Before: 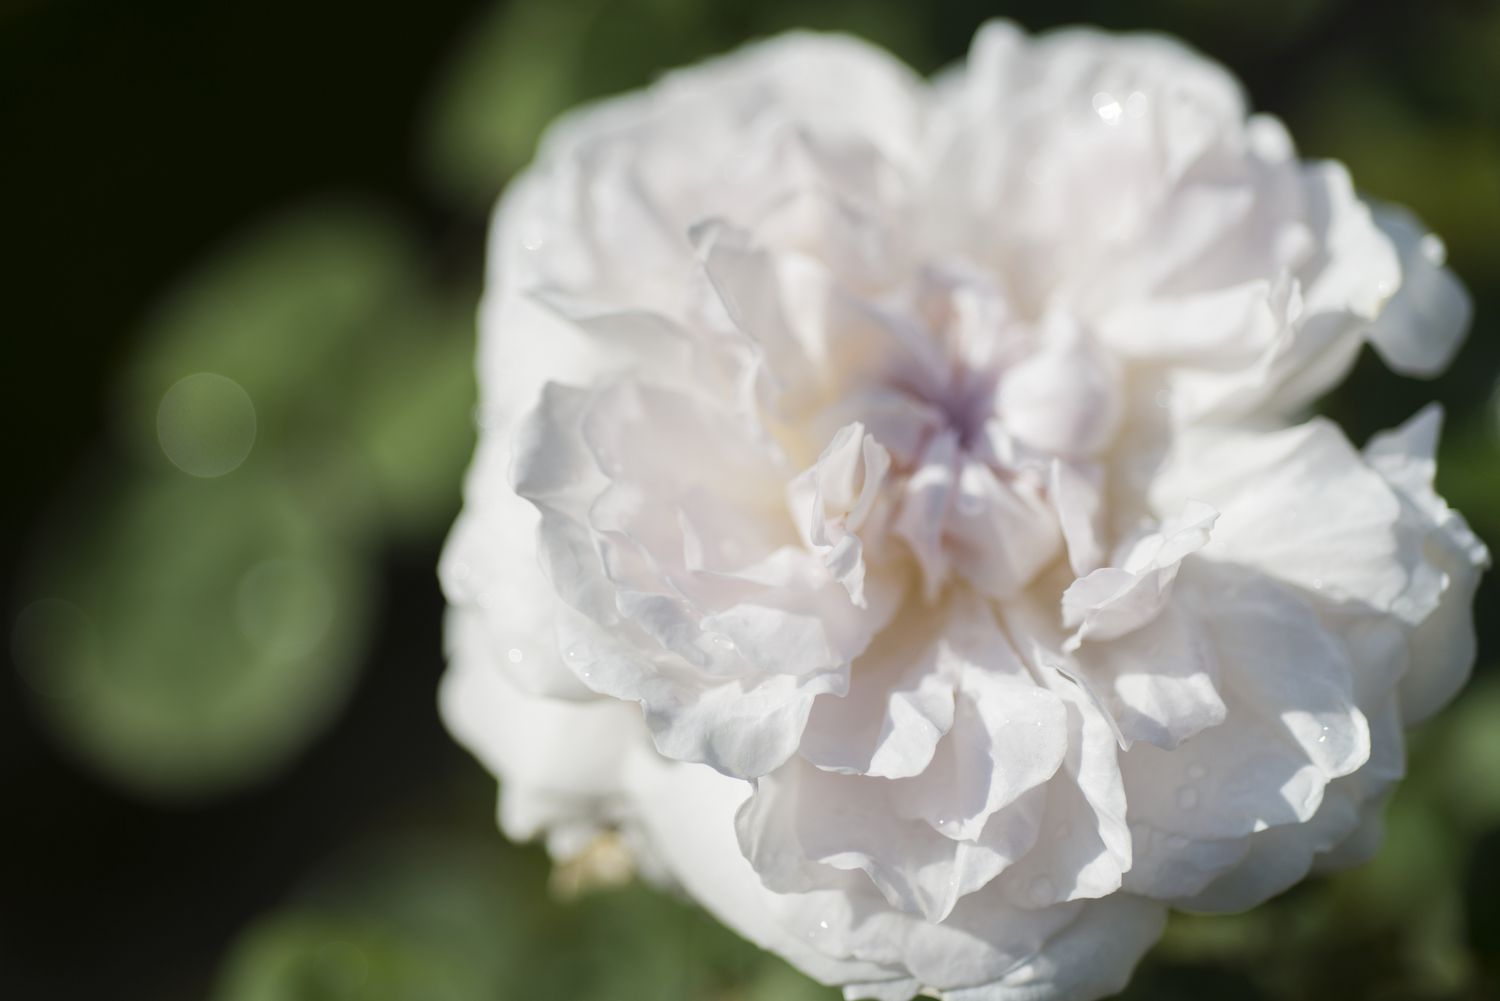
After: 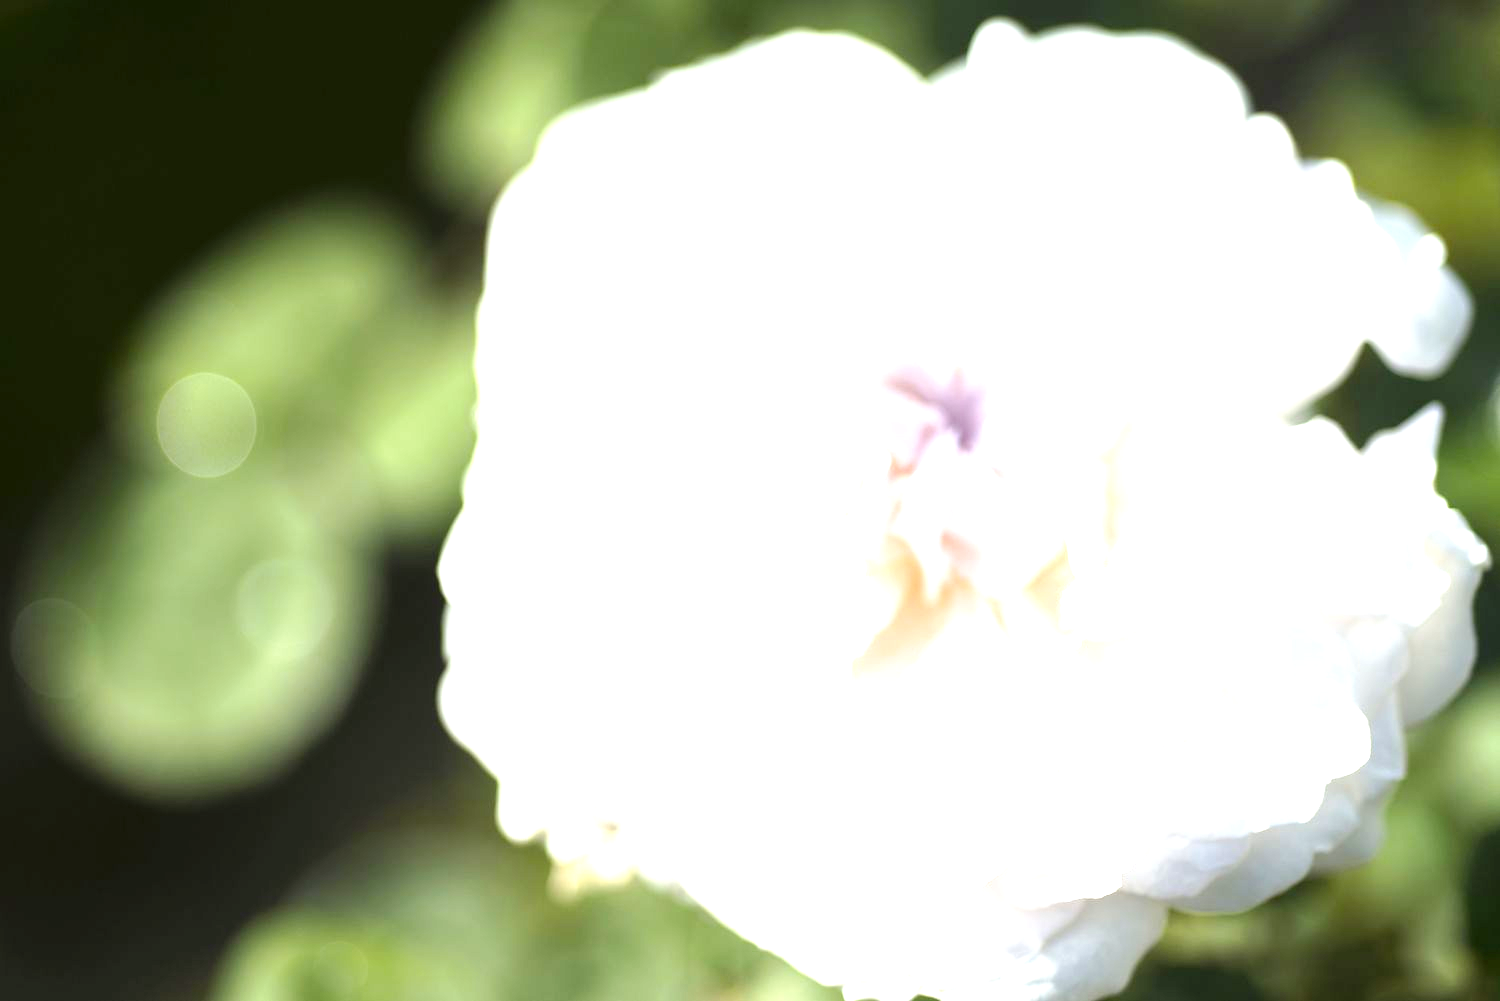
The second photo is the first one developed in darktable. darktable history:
tone equalizer: edges refinement/feathering 500, mask exposure compensation -1.57 EV, preserve details no
exposure: exposure 1.997 EV, compensate highlight preservation false
tone curve: curves: ch0 [(0, 0) (0.037, 0.025) (0.131, 0.093) (0.275, 0.256) (0.497, 0.51) (0.617, 0.643) (0.704, 0.732) (0.813, 0.832) (0.911, 0.925) (0.997, 0.995)]; ch1 [(0, 0) (0.301, 0.3) (0.444, 0.45) (0.493, 0.495) (0.507, 0.503) (0.534, 0.533) (0.582, 0.58) (0.658, 0.693) (0.746, 0.77) (1, 1)]; ch2 [(0, 0) (0.246, 0.233) (0.36, 0.352) (0.415, 0.418) (0.476, 0.492) (0.502, 0.504) (0.525, 0.518) (0.539, 0.544) (0.586, 0.602) (0.634, 0.651) (0.706, 0.727) (0.853, 0.852) (1, 0.951)], preserve colors none
